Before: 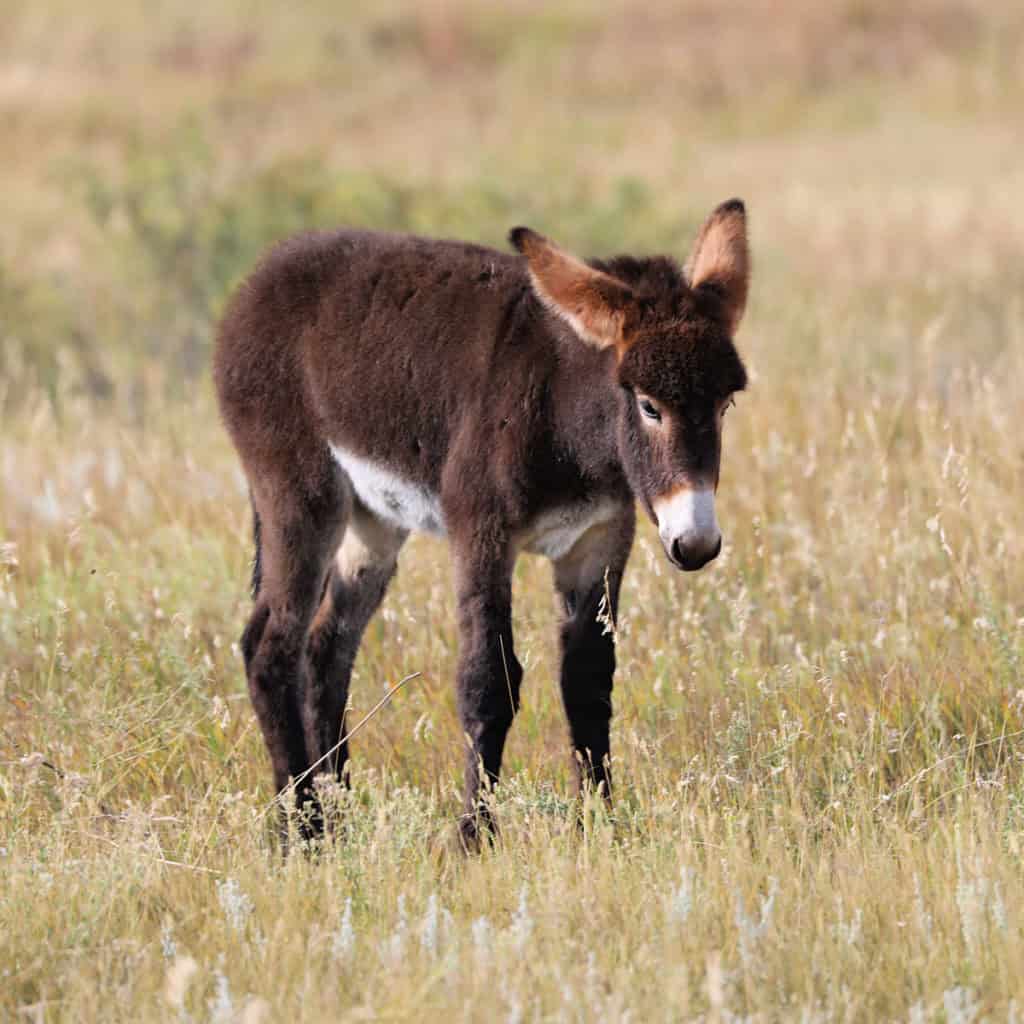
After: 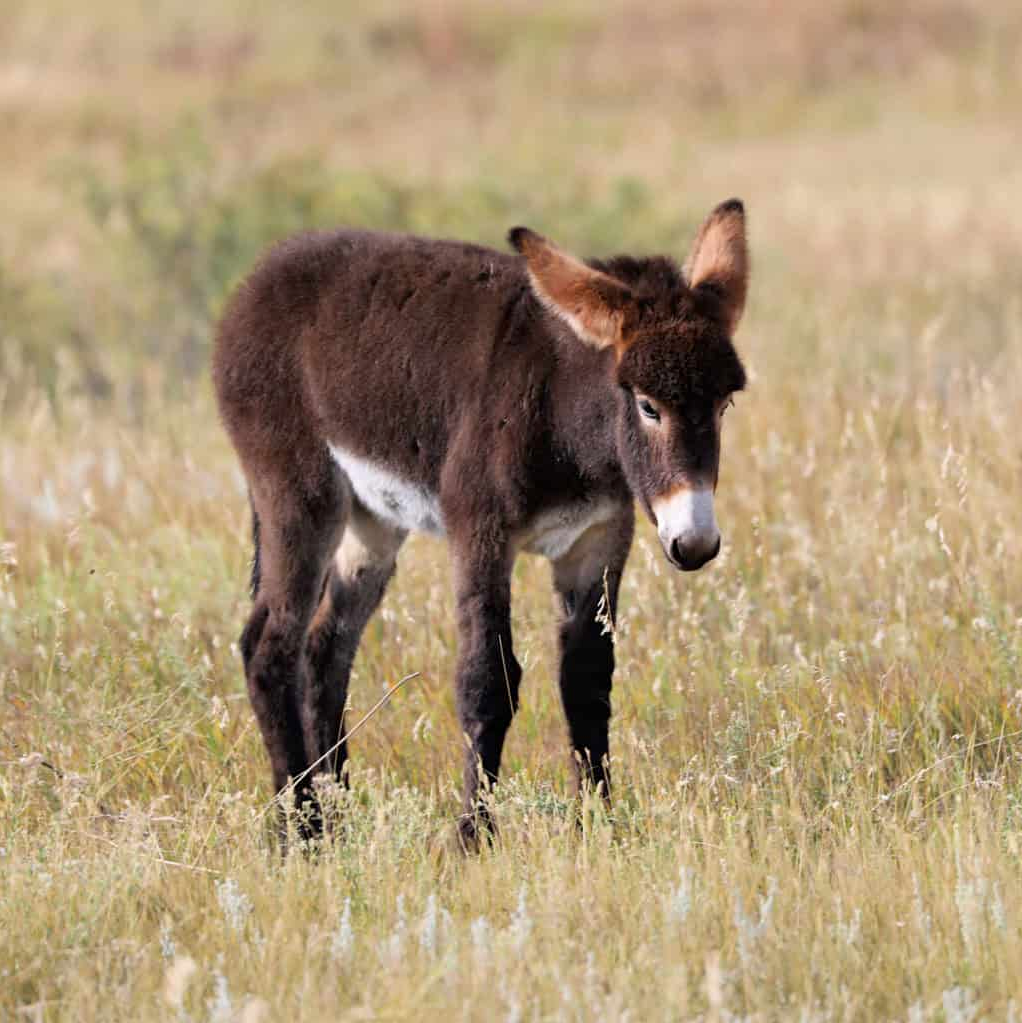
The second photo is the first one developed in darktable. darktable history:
crop and rotate: left 0.126%
exposure: black level correction 0.001, compensate highlight preservation false
